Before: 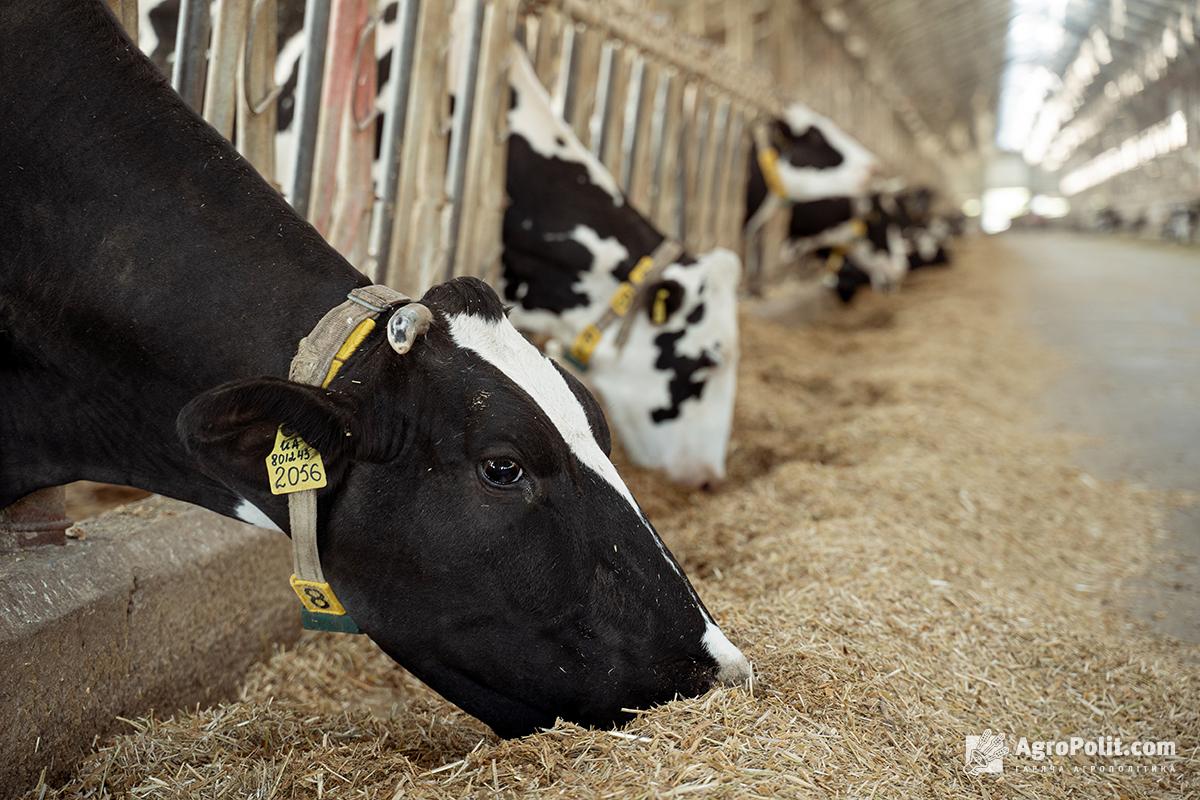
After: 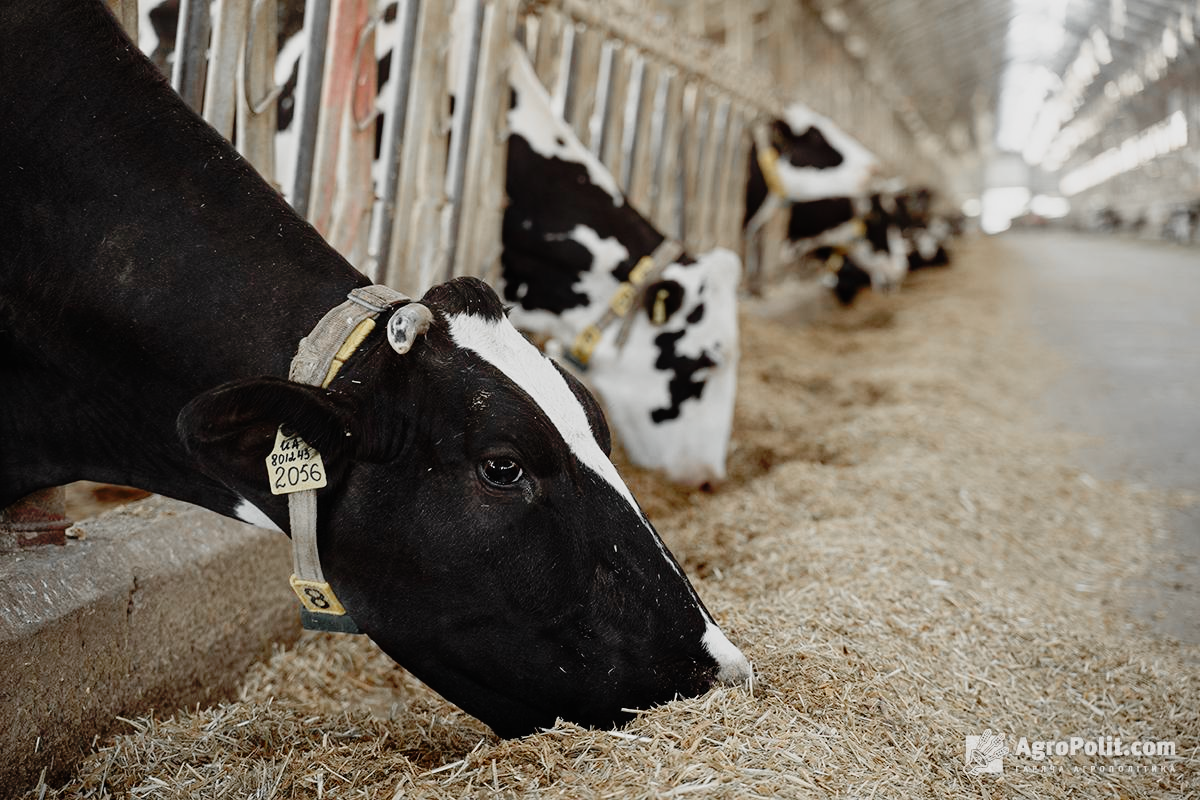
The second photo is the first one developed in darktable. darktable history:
color zones: curves: ch1 [(0, 0.638) (0.193, 0.442) (0.286, 0.15) (0.429, 0.14) (0.571, 0.142) (0.714, 0.154) (0.857, 0.175) (1, 0.638)]
tone curve: curves: ch0 [(0, 0.009) (0.105, 0.054) (0.195, 0.132) (0.289, 0.278) (0.384, 0.391) (0.513, 0.53) (0.66, 0.667) (0.895, 0.863) (1, 0.919)]; ch1 [(0, 0) (0.161, 0.092) (0.35, 0.33) (0.403, 0.395) (0.456, 0.469) (0.502, 0.499) (0.519, 0.514) (0.576, 0.584) (0.642, 0.658) (0.701, 0.742) (1, 0.942)]; ch2 [(0, 0) (0.371, 0.362) (0.437, 0.437) (0.501, 0.5) (0.53, 0.528) (0.569, 0.564) (0.619, 0.58) (0.883, 0.752) (1, 0.929)], preserve colors none
